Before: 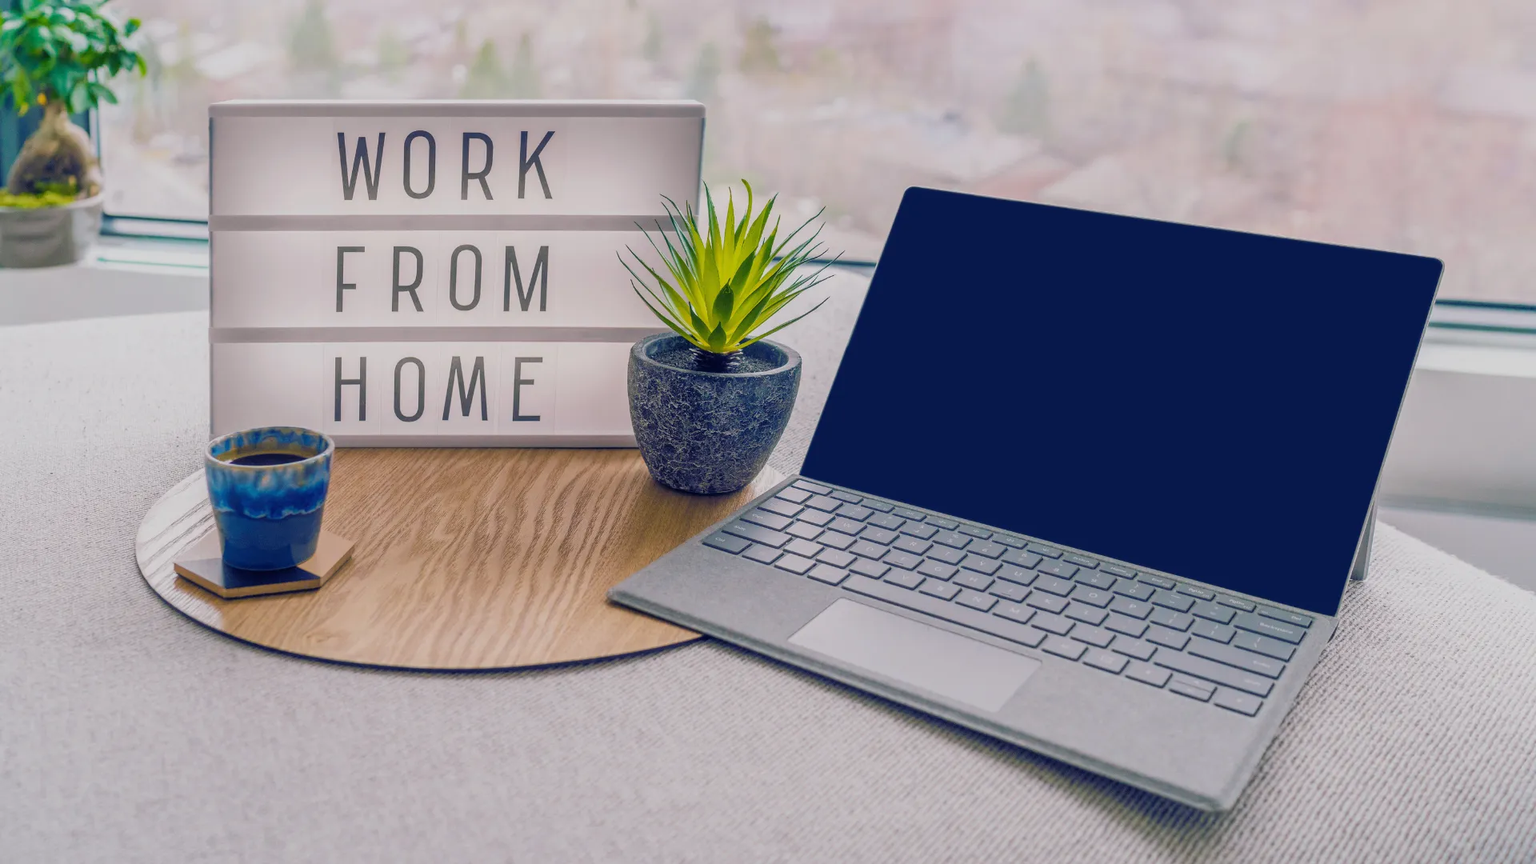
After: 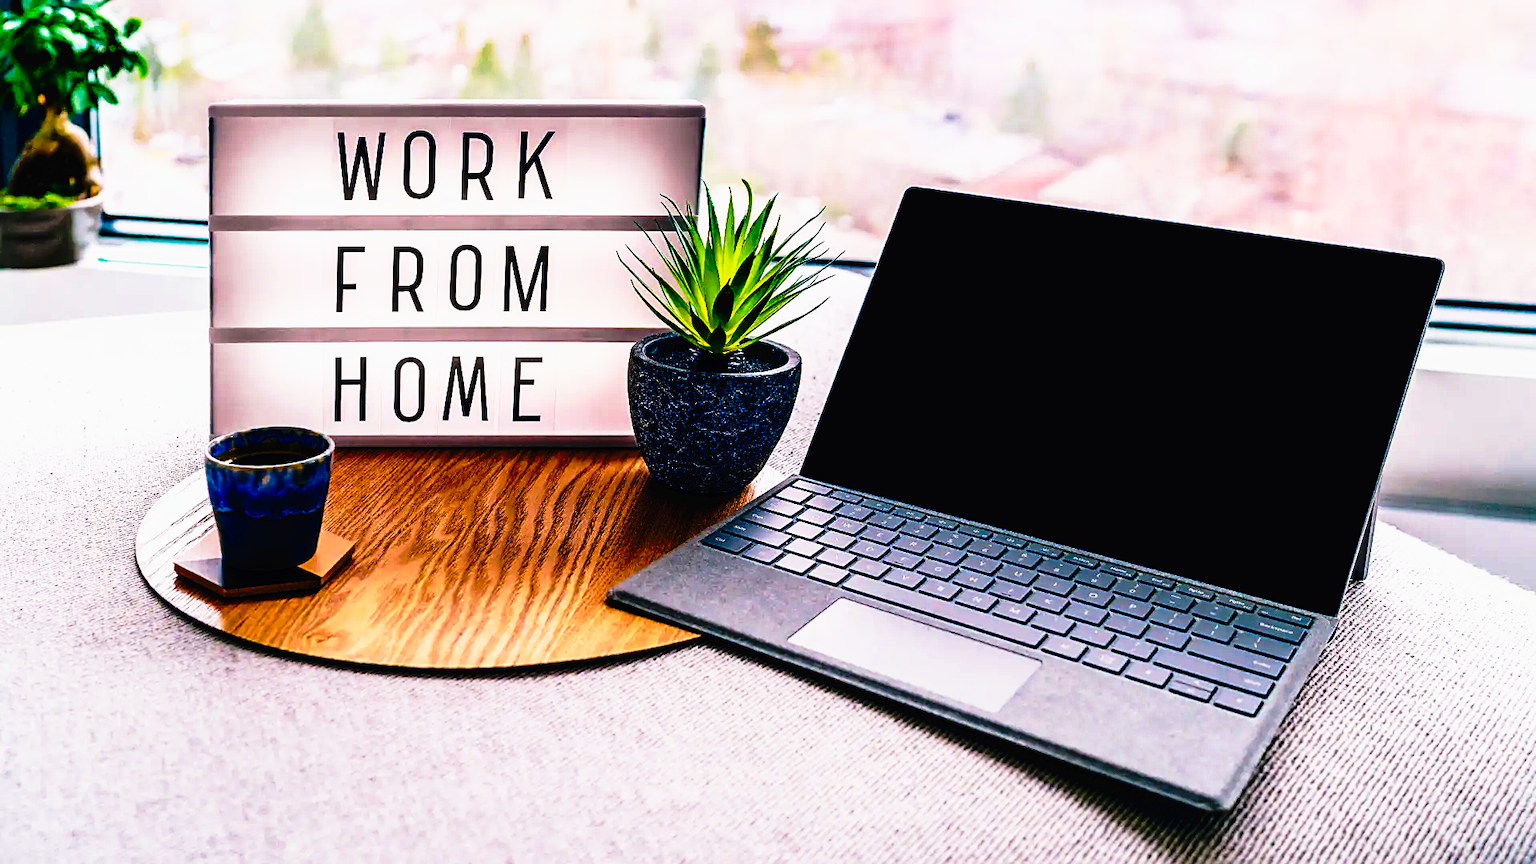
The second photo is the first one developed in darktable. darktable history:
tone curve: curves: ch0 [(0, 0) (0.003, 0.005) (0.011, 0.005) (0.025, 0.006) (0.044, 0.008) (0.069, 0.01) (0.1, 0.012) (0.136, 0.015) (0.177, 0.019) (0.224, 0.017) (0.277, 0.015) (0.335, 0.018) (0.399, 0.043) (0.468, 0.118) (0.543, 0.349) (0.623, 0.591) (0.709, 0.88) (0.801, 0.983) (0.898, 0.973) (1, 1)], preserve colors none
sharpen: on, module defaults
